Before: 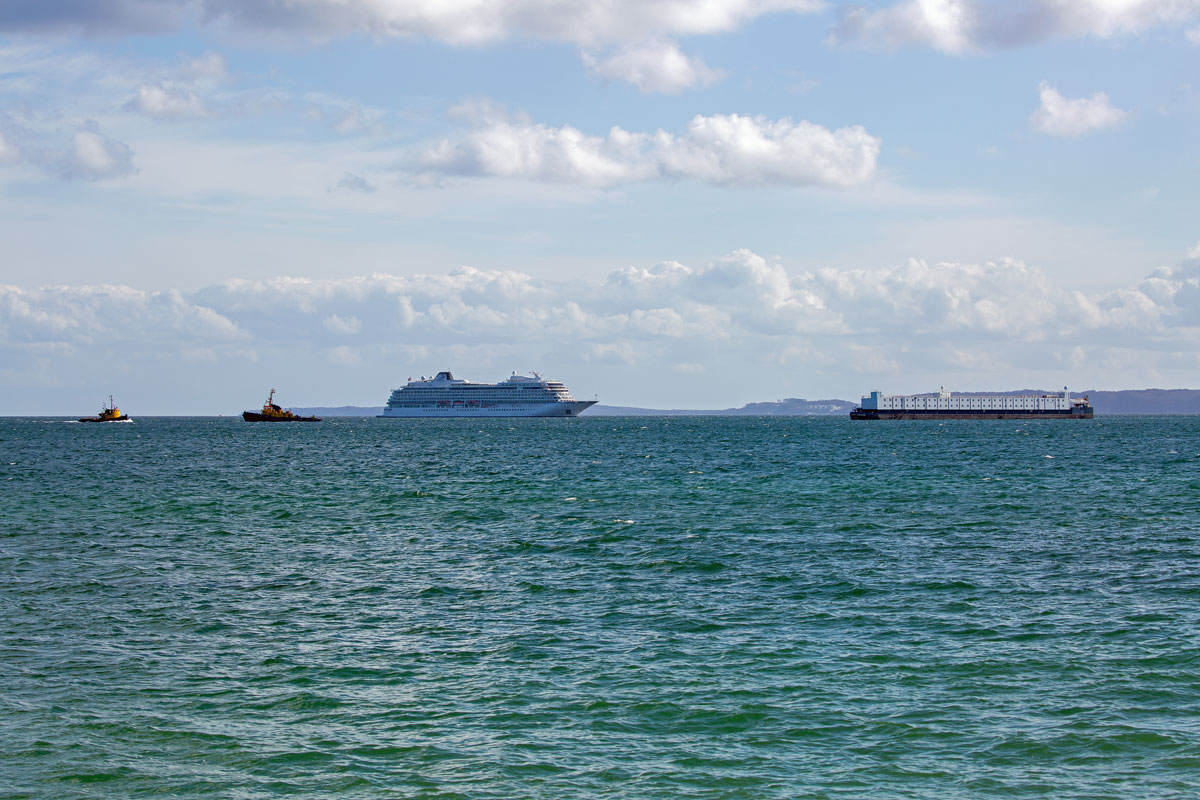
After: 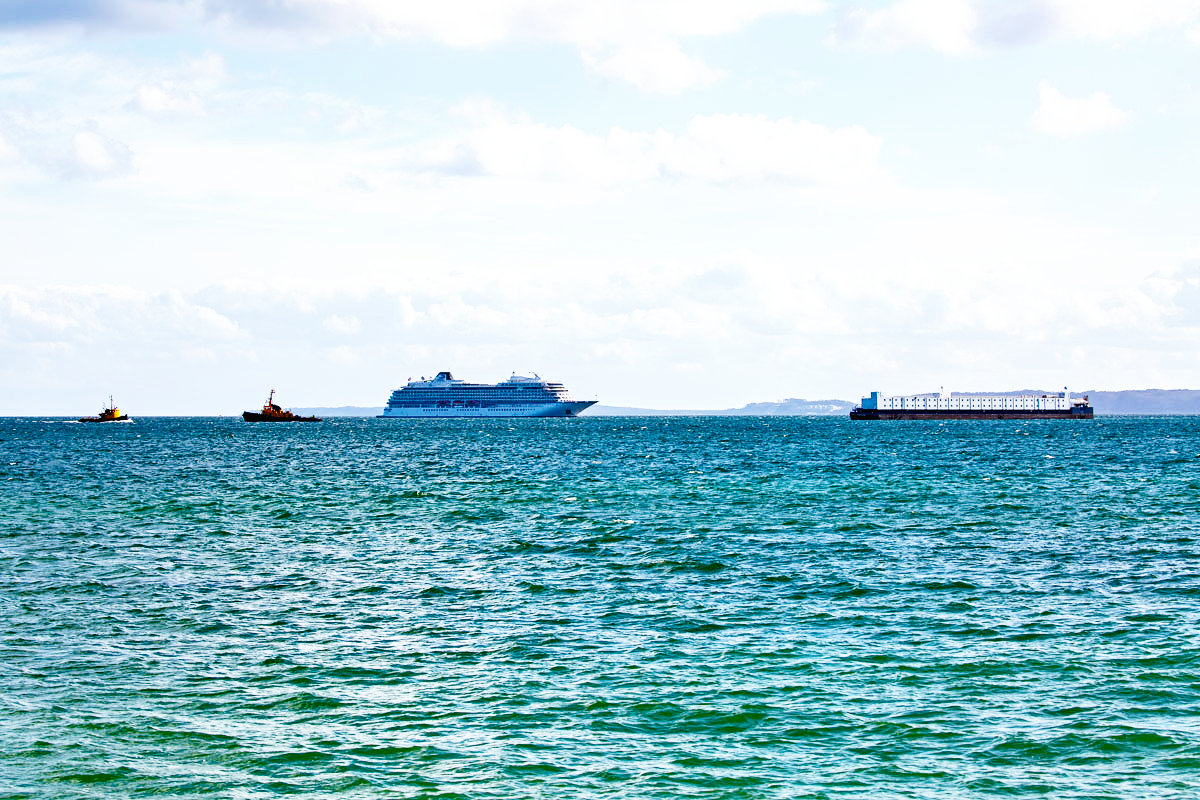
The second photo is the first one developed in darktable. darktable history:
base curve: curves: ch0 [(0, 0.003) (0.001, 0.002) (0.006, 0.004) (0.02, 0.022) (0.048, 0.086) (0.094, 0.234) (0.162, 0.431) (0.258, 0.629) (0.385, 0.8) (0.548, 0.918) (0.751, 0.988) (1, 1)], preserve colors none
shadows and highlights: soften with gaussian
contrast brightness saturation: contrast 0.04, saturation 0.16
tone equalizer: -8 EV -0.417 EV, -7 EV -0.389 EV, -6 EV -0.333 EV, -5 EV -0.222 EV, -3 EV 0.222 EV, -2 EV 0.333 EV, -1 EV 0.389 EV, +0 EV 0.417 EV, edges refinement/feathering 500, mask exposure compensation -1.57 EV, preserve details no
